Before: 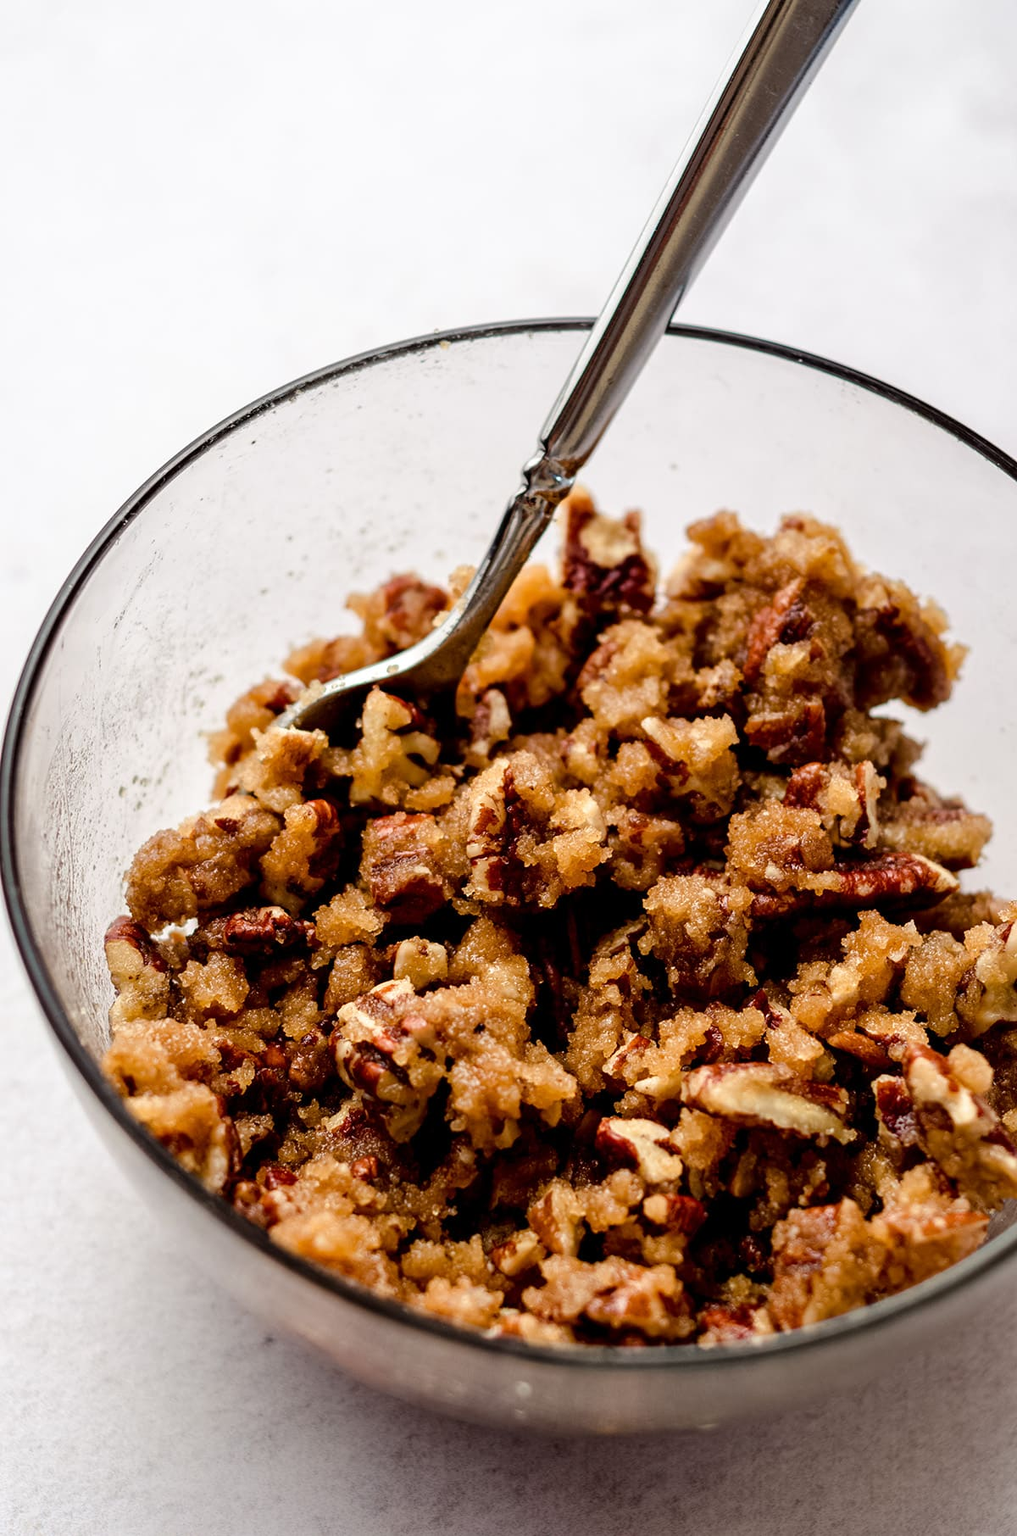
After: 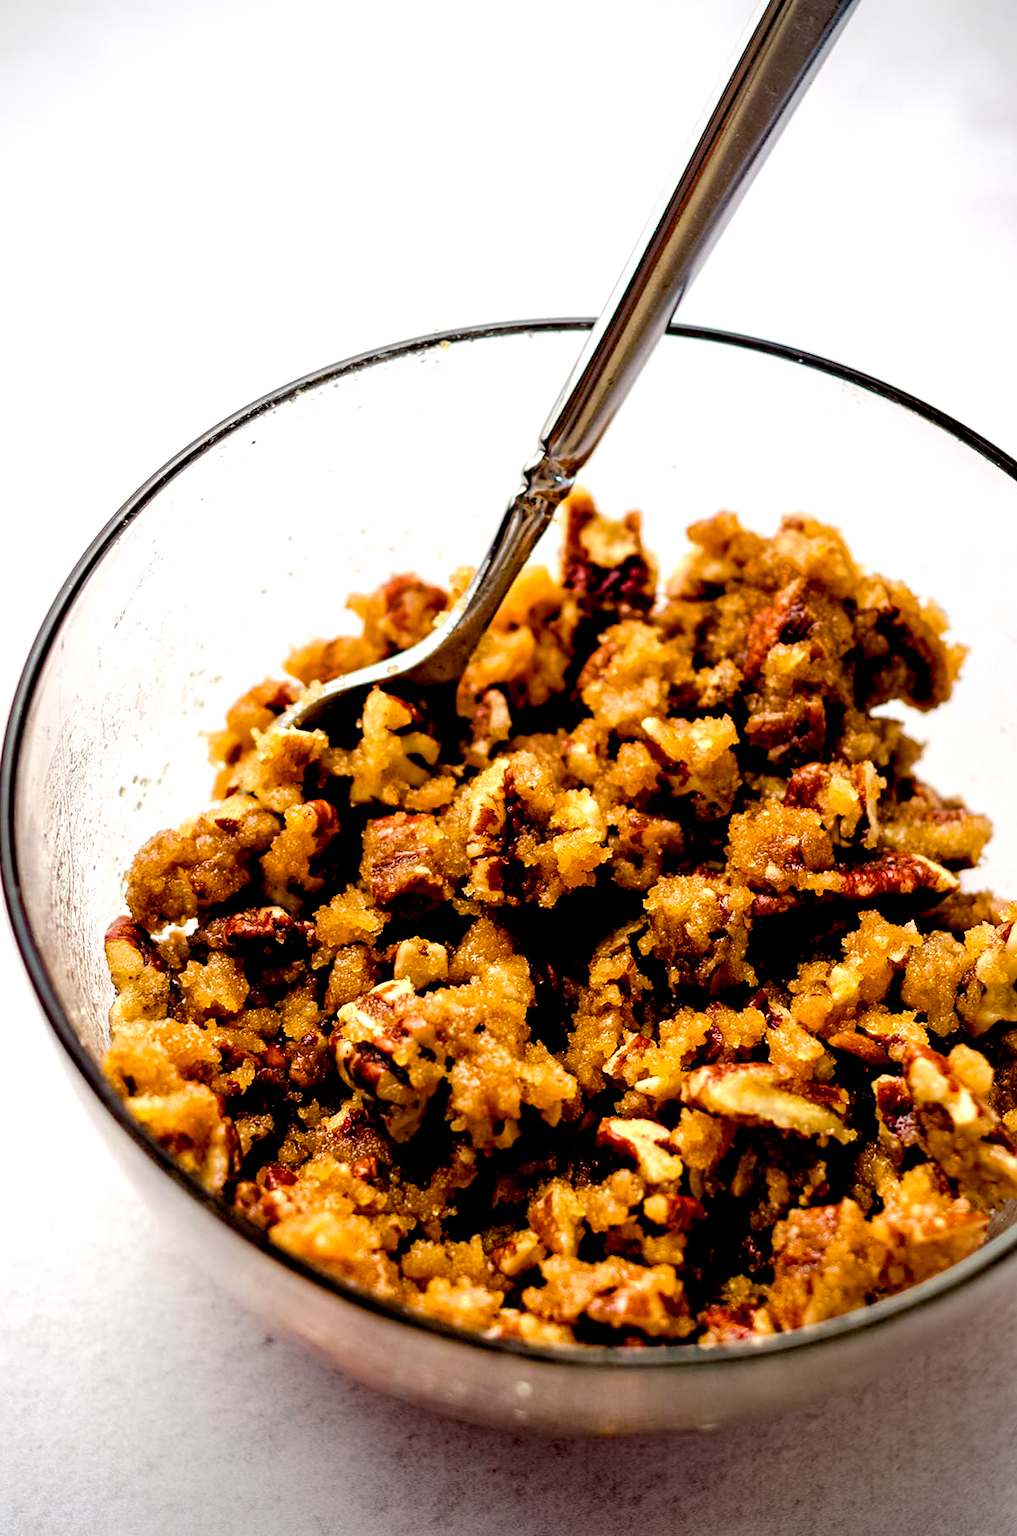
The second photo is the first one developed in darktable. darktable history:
color balance rgb: global offset › luminance -0.902%, linear chroma grading › global chroma 15.292%, perceptual saturation grading › global saturation 19.352%
exposure: black level correction 0, exposure 0.498 EV, compensate highlight preservation false
vignetting: on, module defaults
haze removal: strength 0.297, distance 0.254, compatibility mode true, adaptive false
